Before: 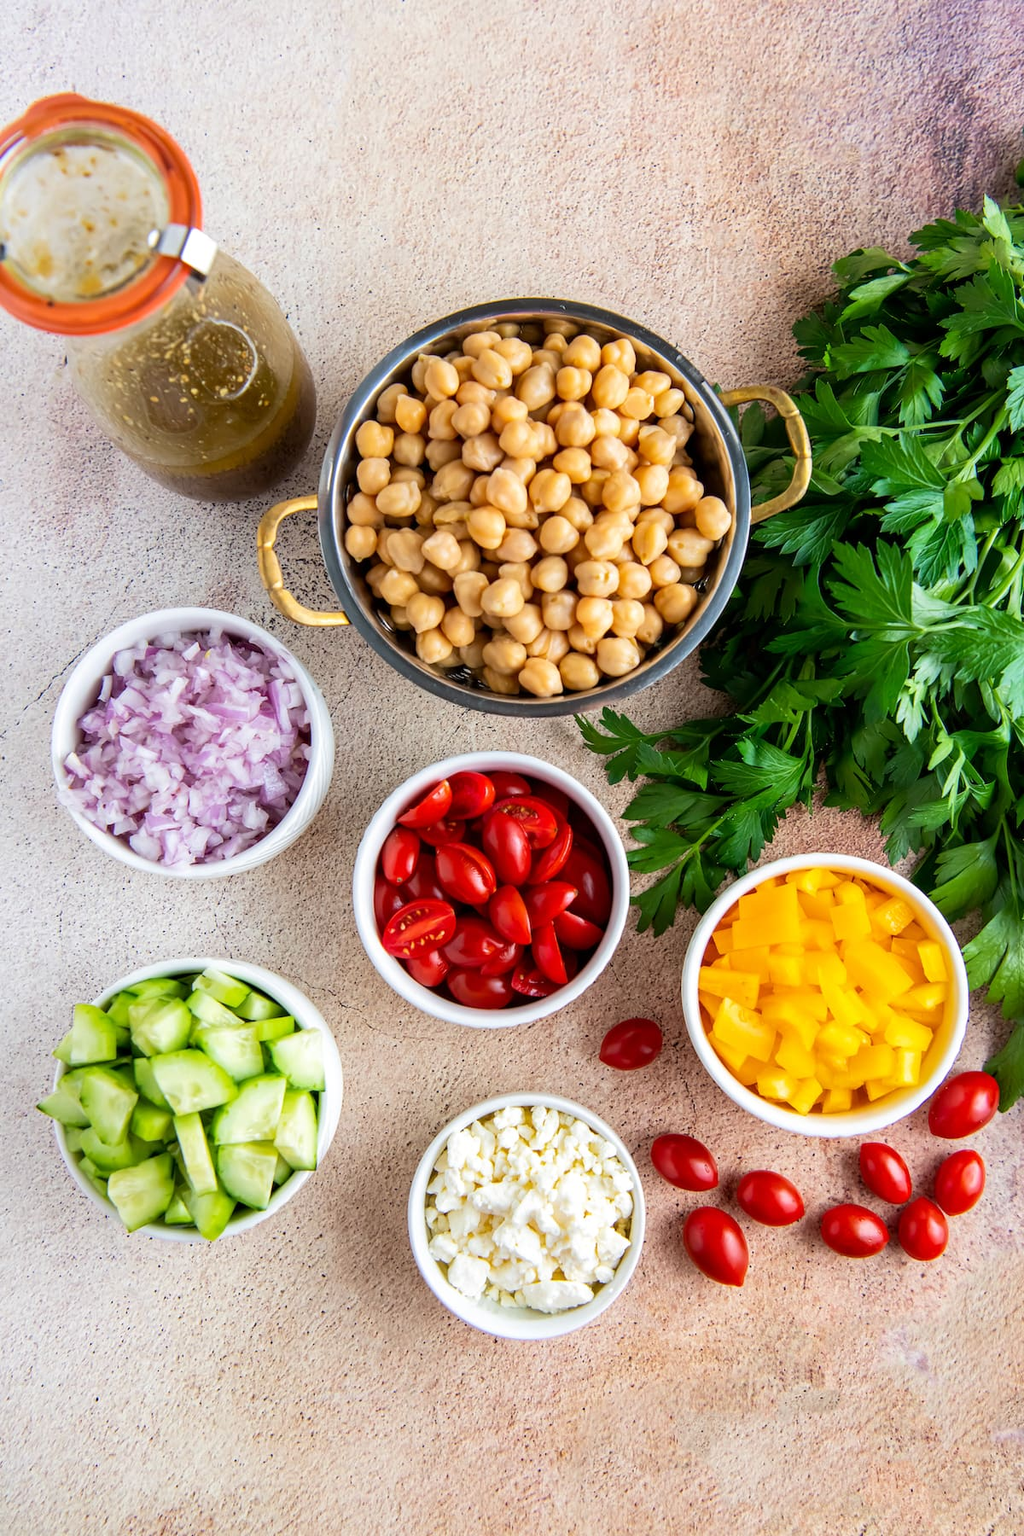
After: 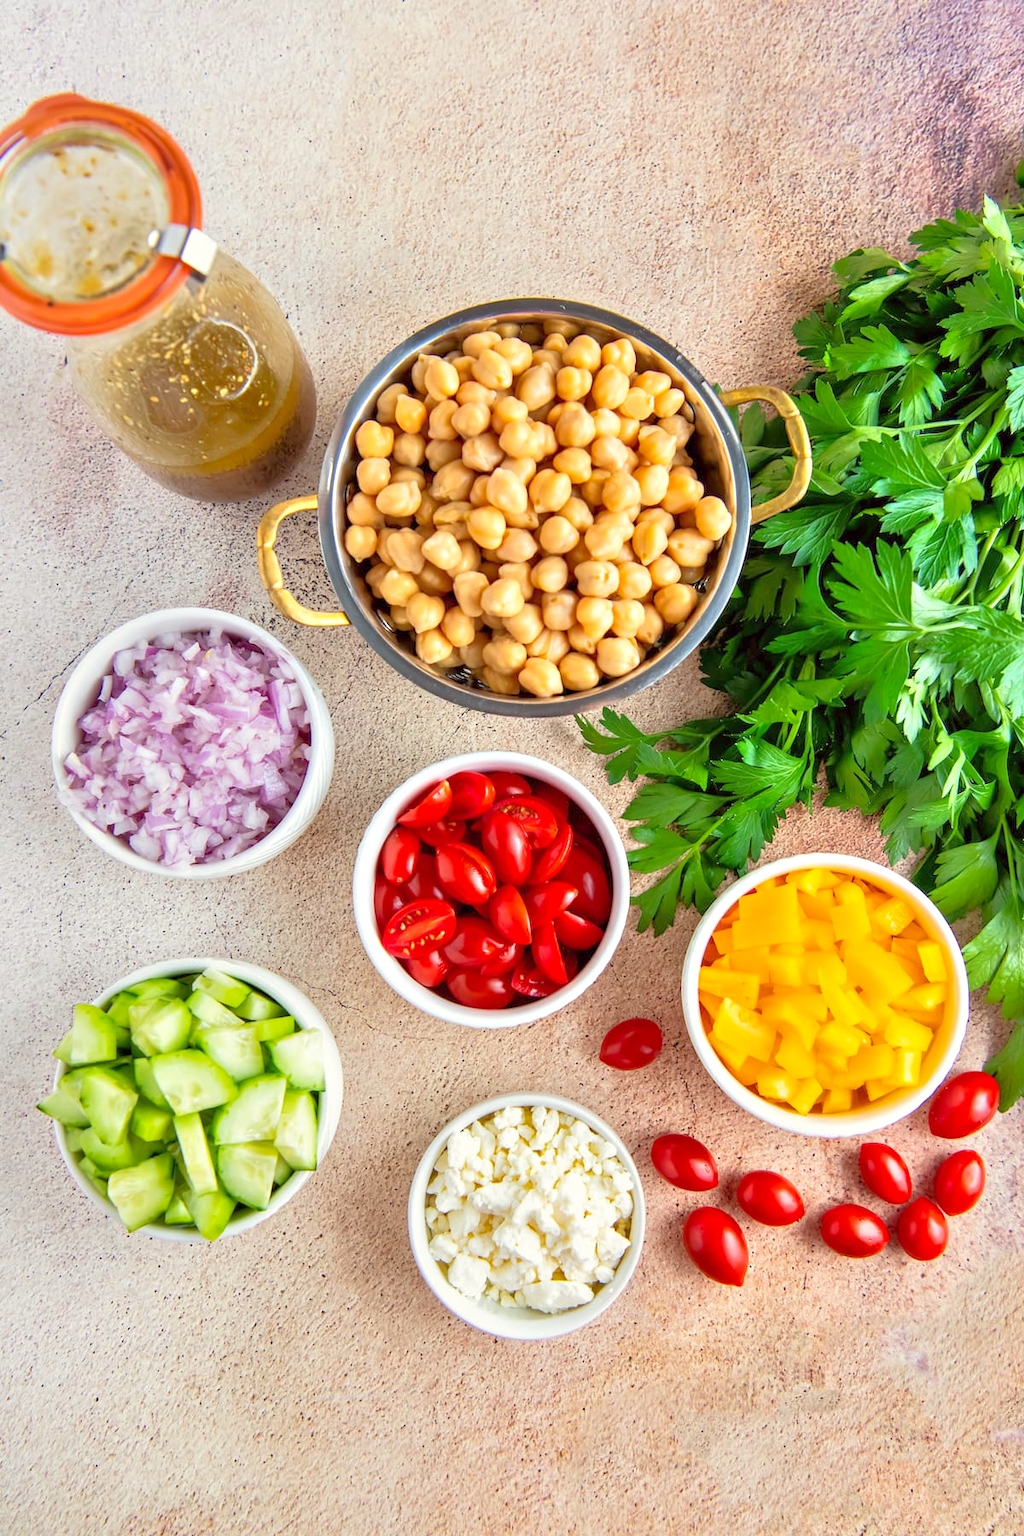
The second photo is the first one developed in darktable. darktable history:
color correction: highlights a* -0.95, highlights b* 4.5, shadows a* 3.55
tone equalizer: -8 EV 2 EV, -7 EV 2 EV, -6 EV 2 EV, -5 EV 2 EV, -4 EV 2 EV, -3 EV 1.5 EV, -2 EV 1 EV, -1 EV 0.5 EV
